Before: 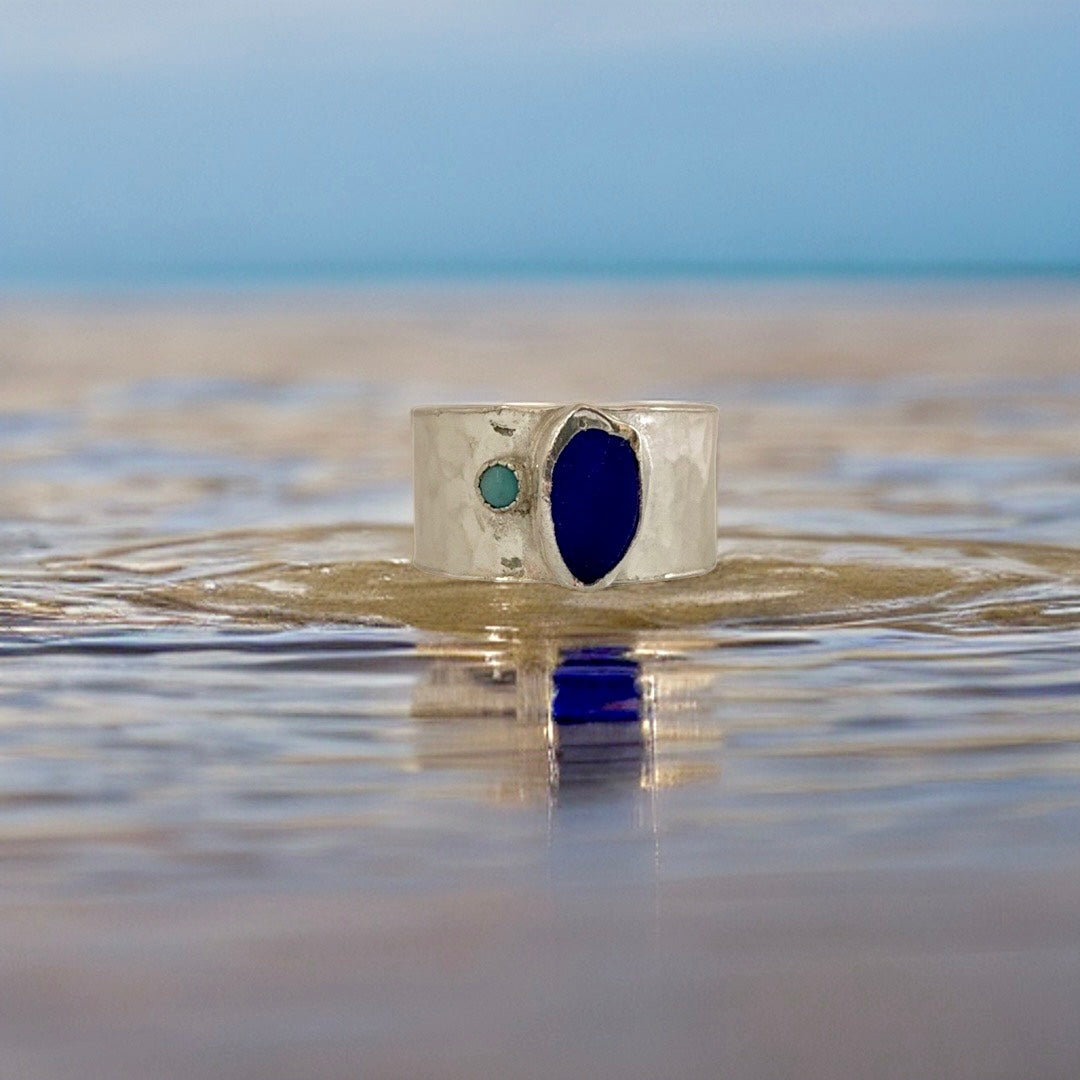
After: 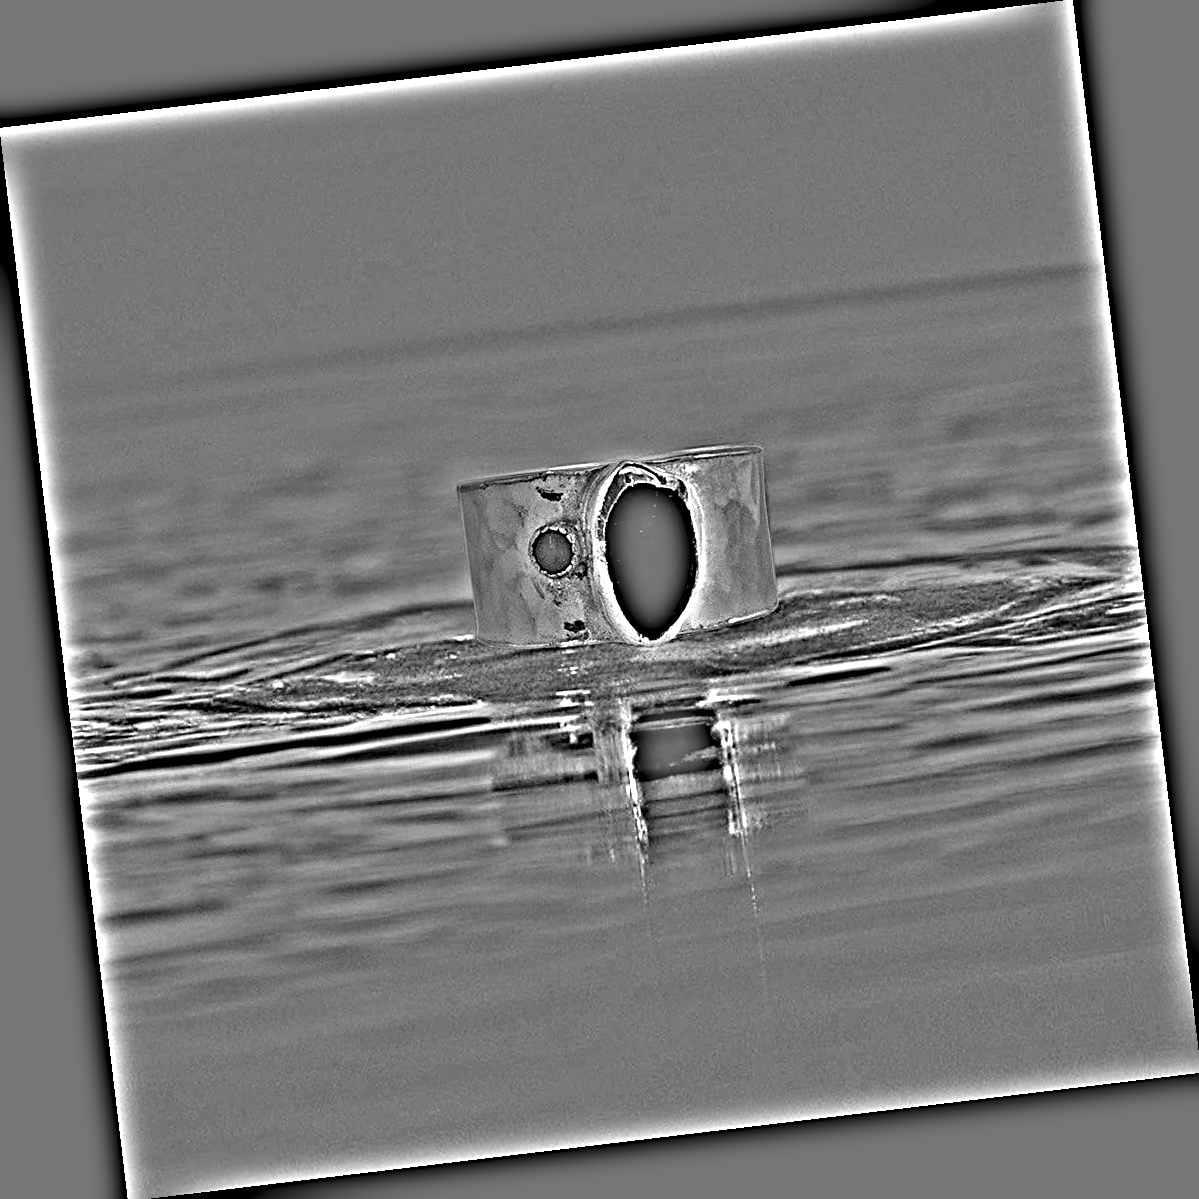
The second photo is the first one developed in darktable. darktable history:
rotate and perspective: rotation -6.83°, automatic cropping off
sharpen: on, module defaults
tone equalizer: -8 EV -0.417 EV, -7 EV -0.389 EV, -6 EV -0.333 EV, -5 EV -0.222 EV, -3 EV 0.222 EV, -2 EV 0.333 EV, -1 EV 0.389 EV, +0 EV 0.417 EV, edges refinement/feathering 500, mask exposure compensation -1.57 EV, preserve details no
highpass: on, module defaults
